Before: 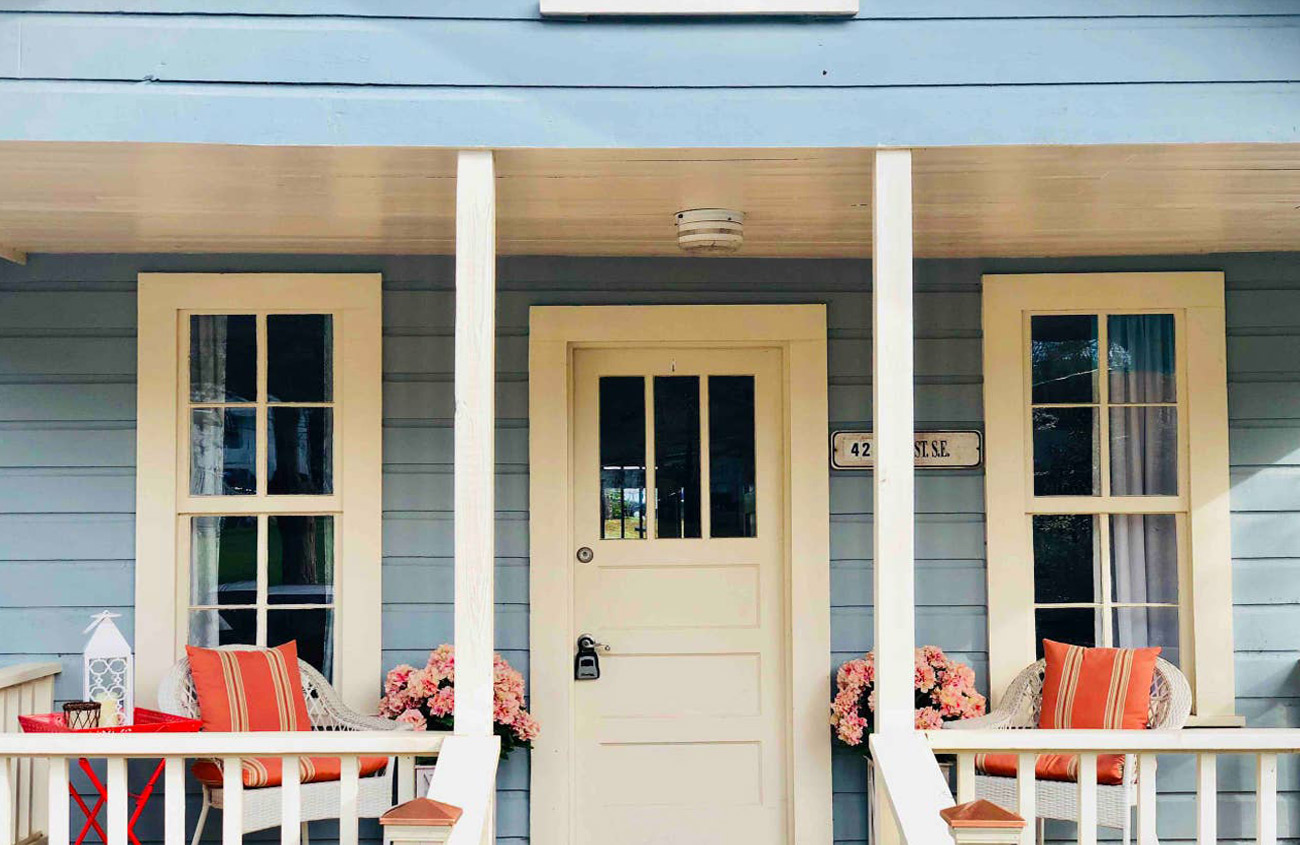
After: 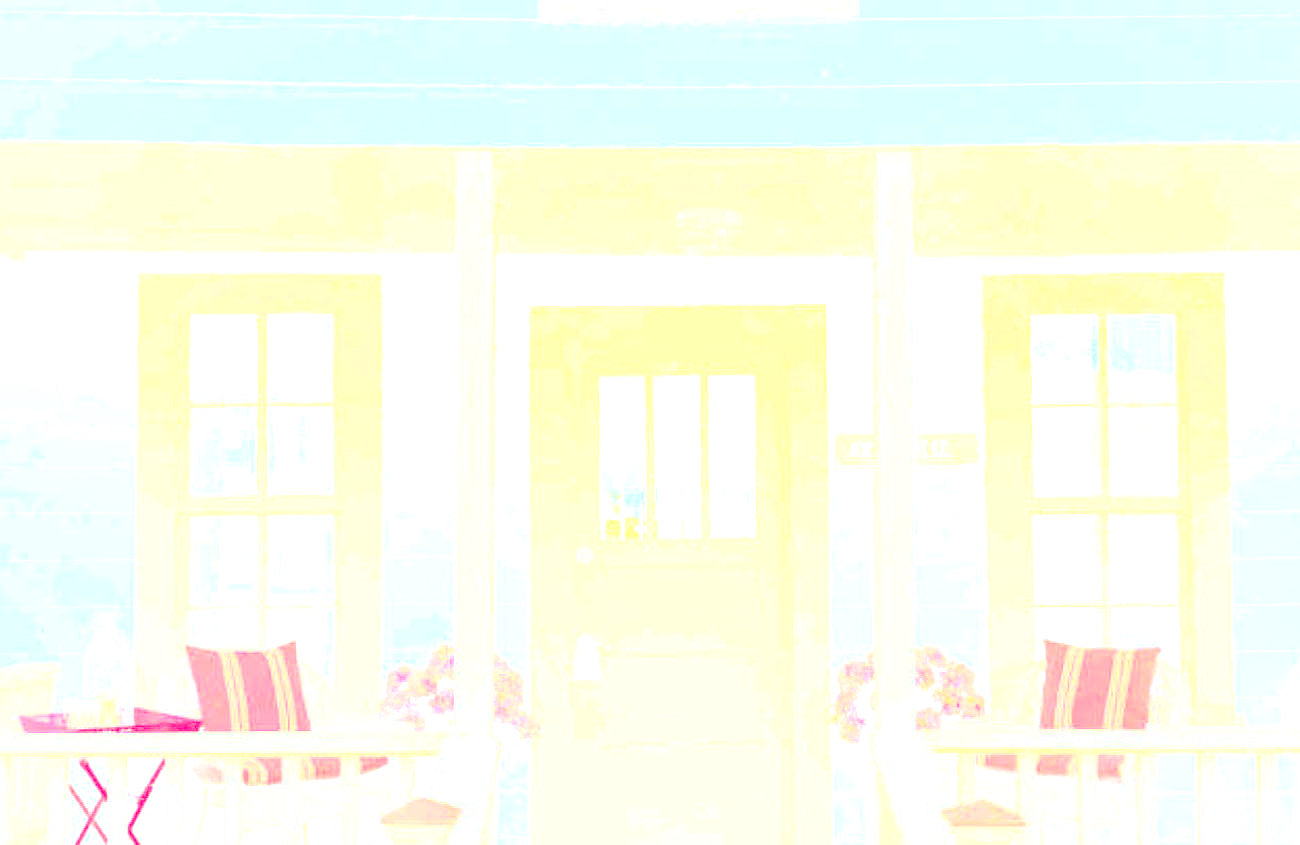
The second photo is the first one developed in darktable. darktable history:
bloom: size 85%, threshold 5%, strength 85%
color zones: curves: ch0 [(0.473, 0.374) (0.742, 0.784)]; ch1 [(0.354, 0.737) (0.742, 0.705)]; ch2 [(0.318, 0.421) (0.758, 0.532)]
